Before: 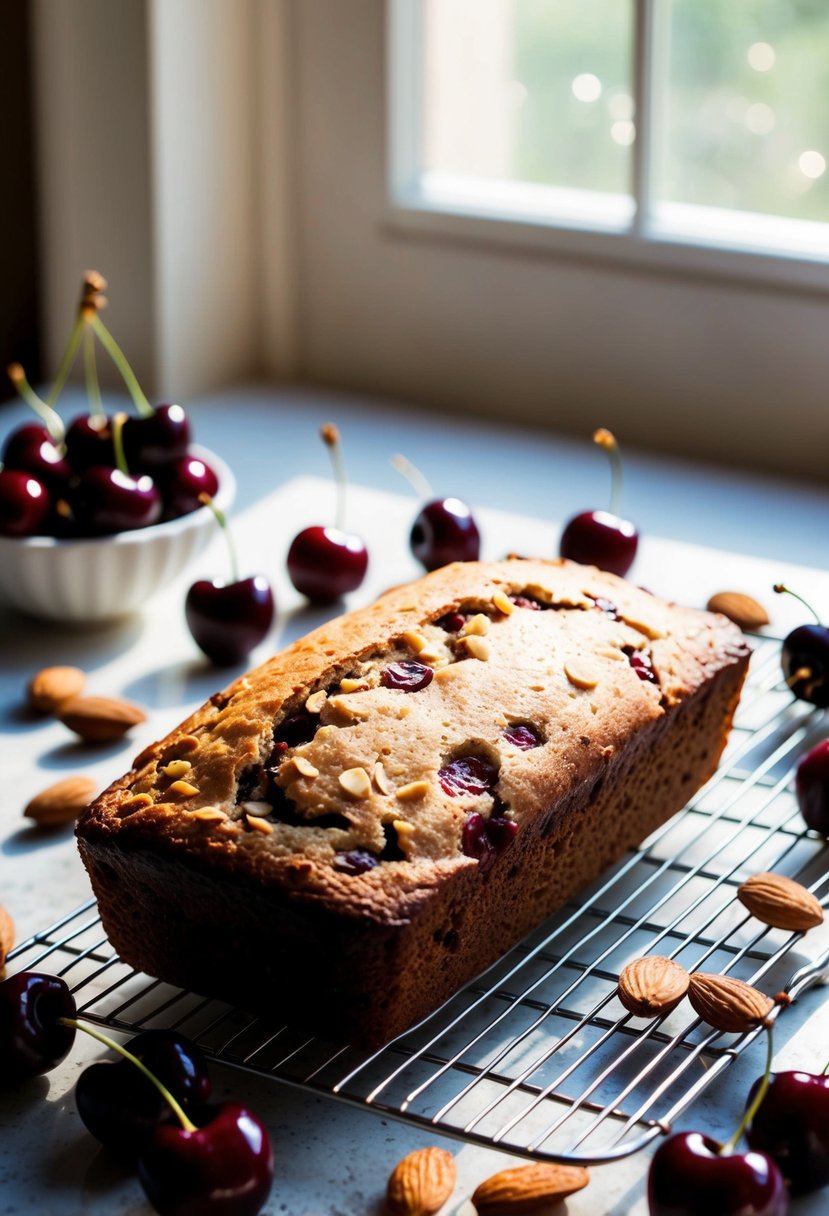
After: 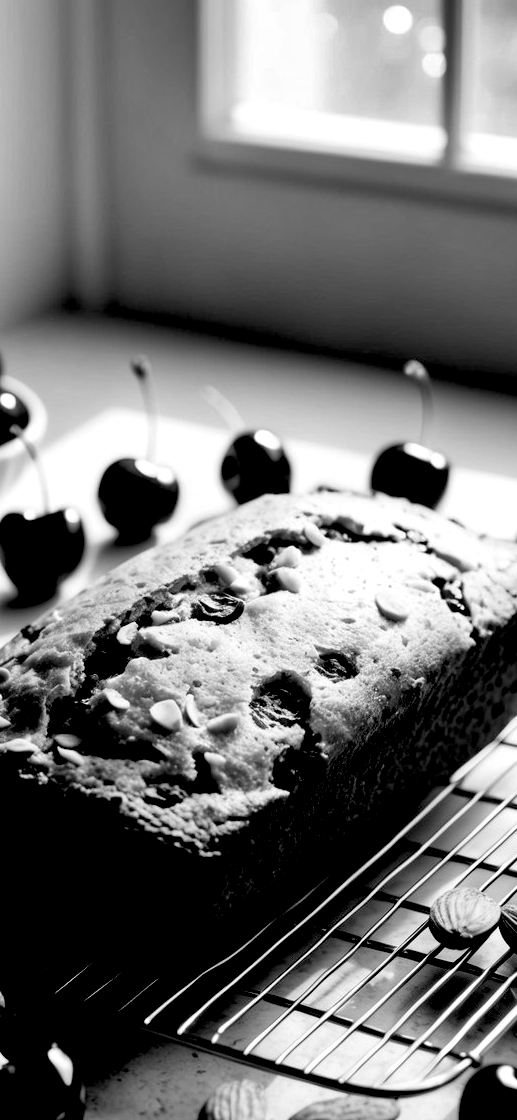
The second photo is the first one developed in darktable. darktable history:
rgb levels: levels [[0.034, 0.472, 0.904], [0, 0.5, 1], [0, 0.5, 1]]
crop and rotate: left 22.918%, top 5.629%, right 14.711%, bottom 2.247%
monochrome: on, module defaults
shadows and highlights: radius 100.41, shadows 50.55, highlights -64.36, highlights color adjustment 49.82%, soften with gaussian
